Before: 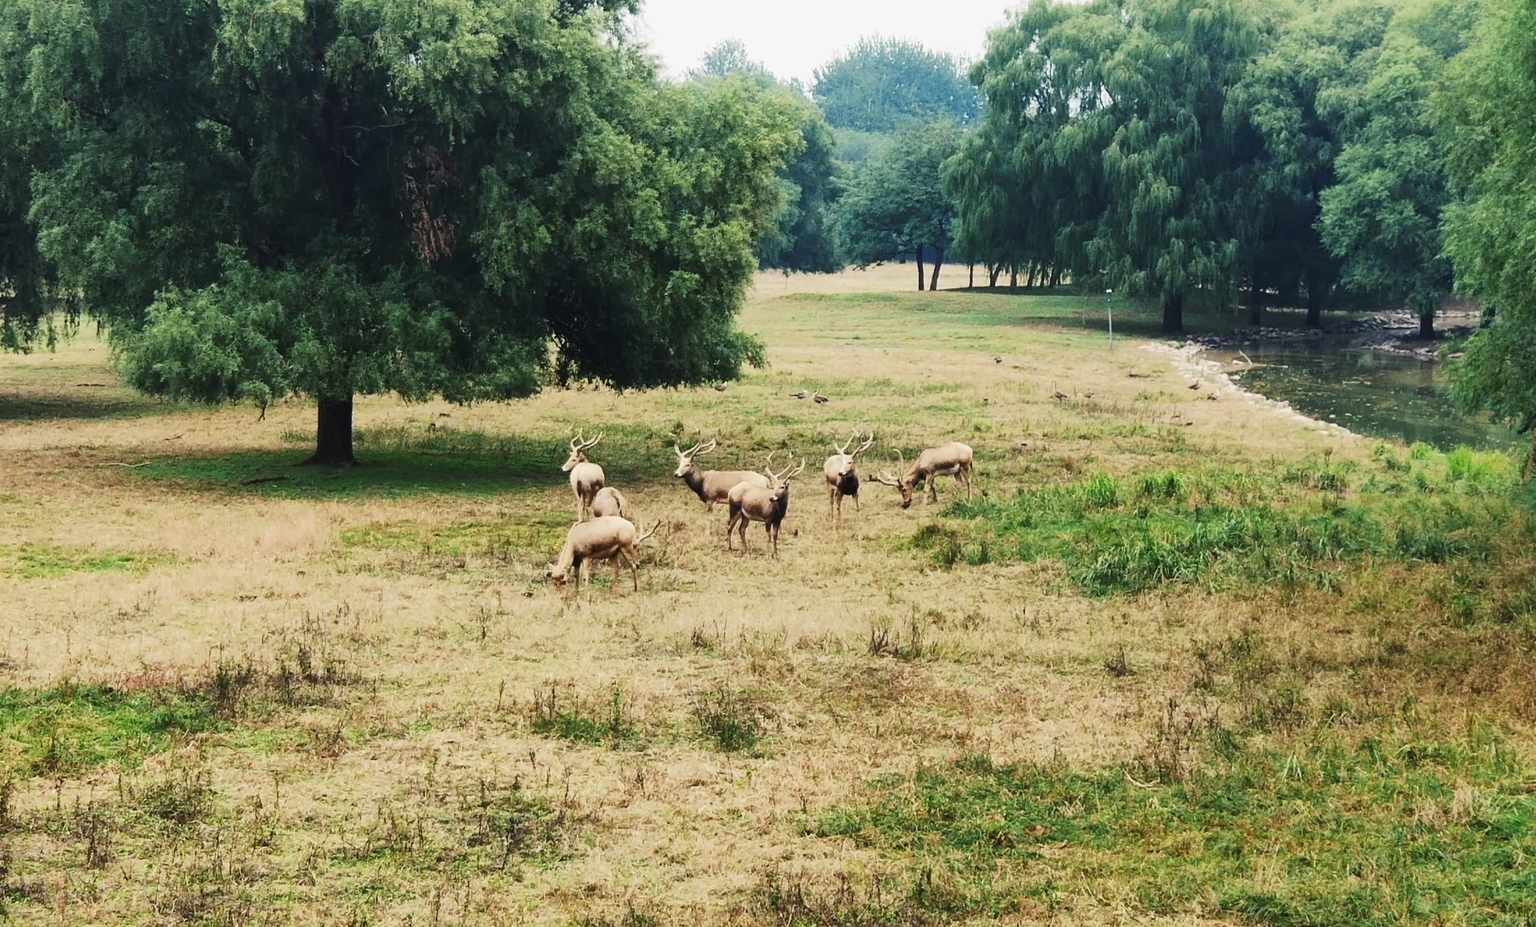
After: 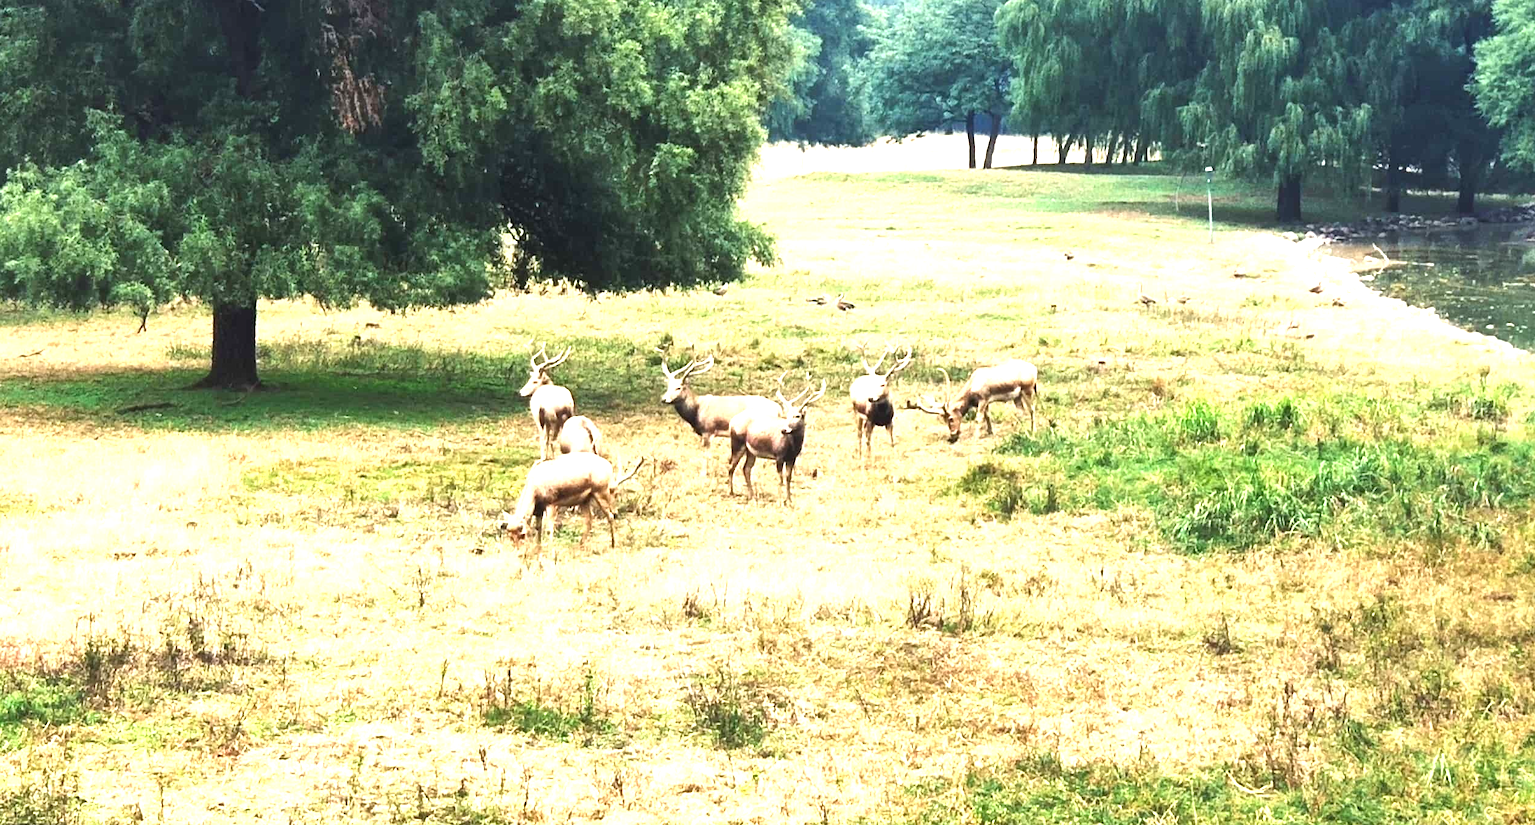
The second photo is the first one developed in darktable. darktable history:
exposure: black level correction 0, exposure 1.388 EV, compensate exposure bias true, compensate highlight preservation false
crop: left 9.712%, top 16.928%, right 10.845%, bottom 12.332%
